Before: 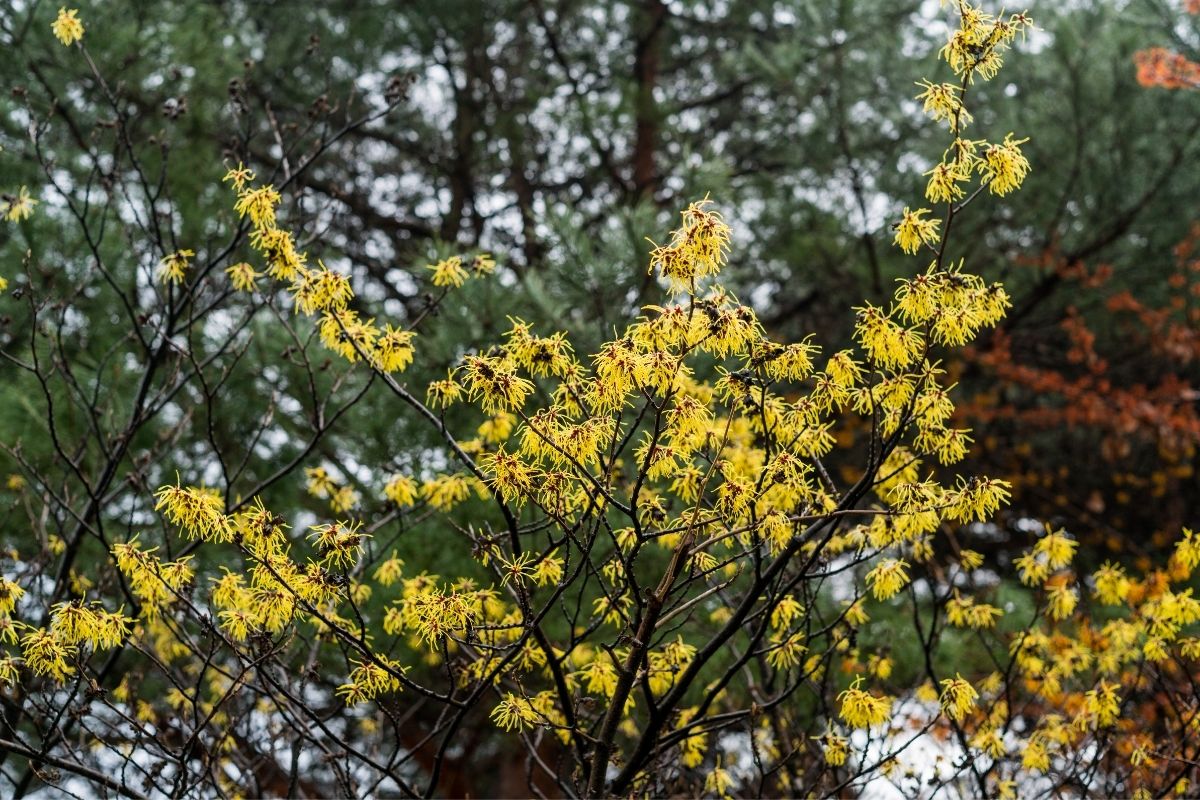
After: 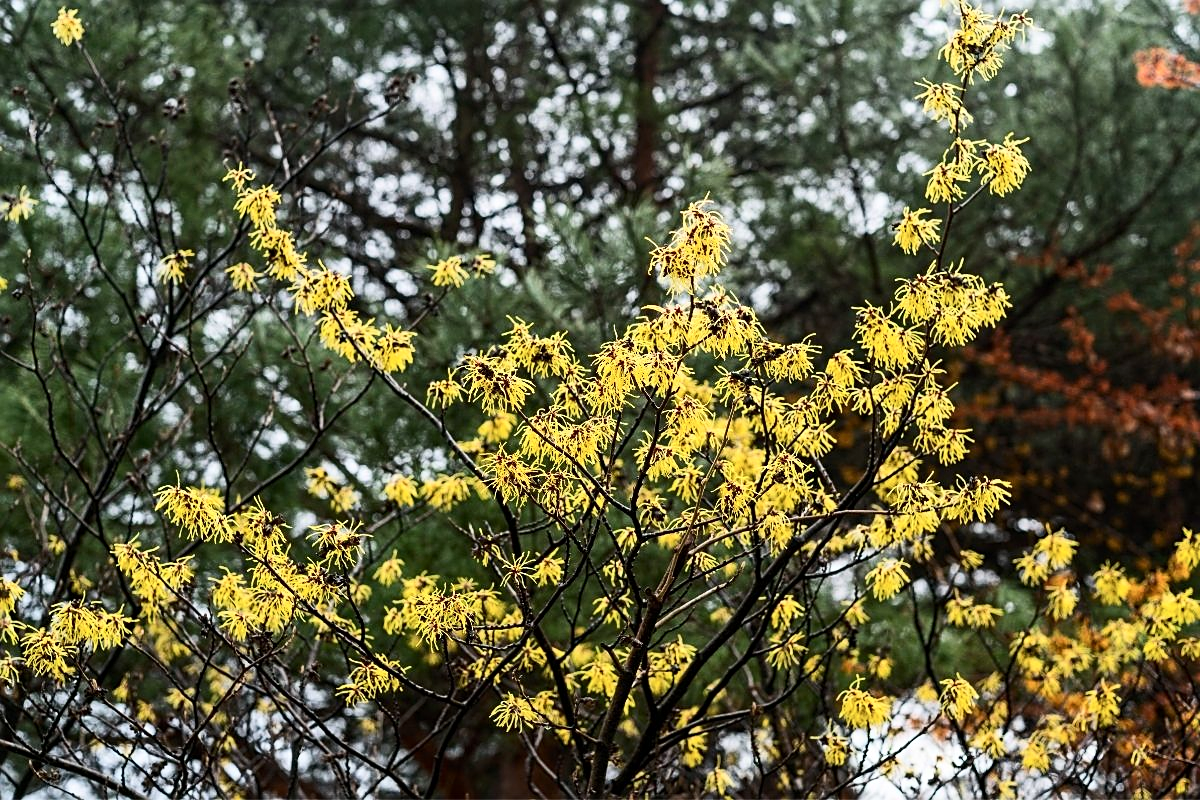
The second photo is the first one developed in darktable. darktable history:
sharpen: on, module defaults
contrast brightness saturation: contrast 0.24, brightness 0.09
